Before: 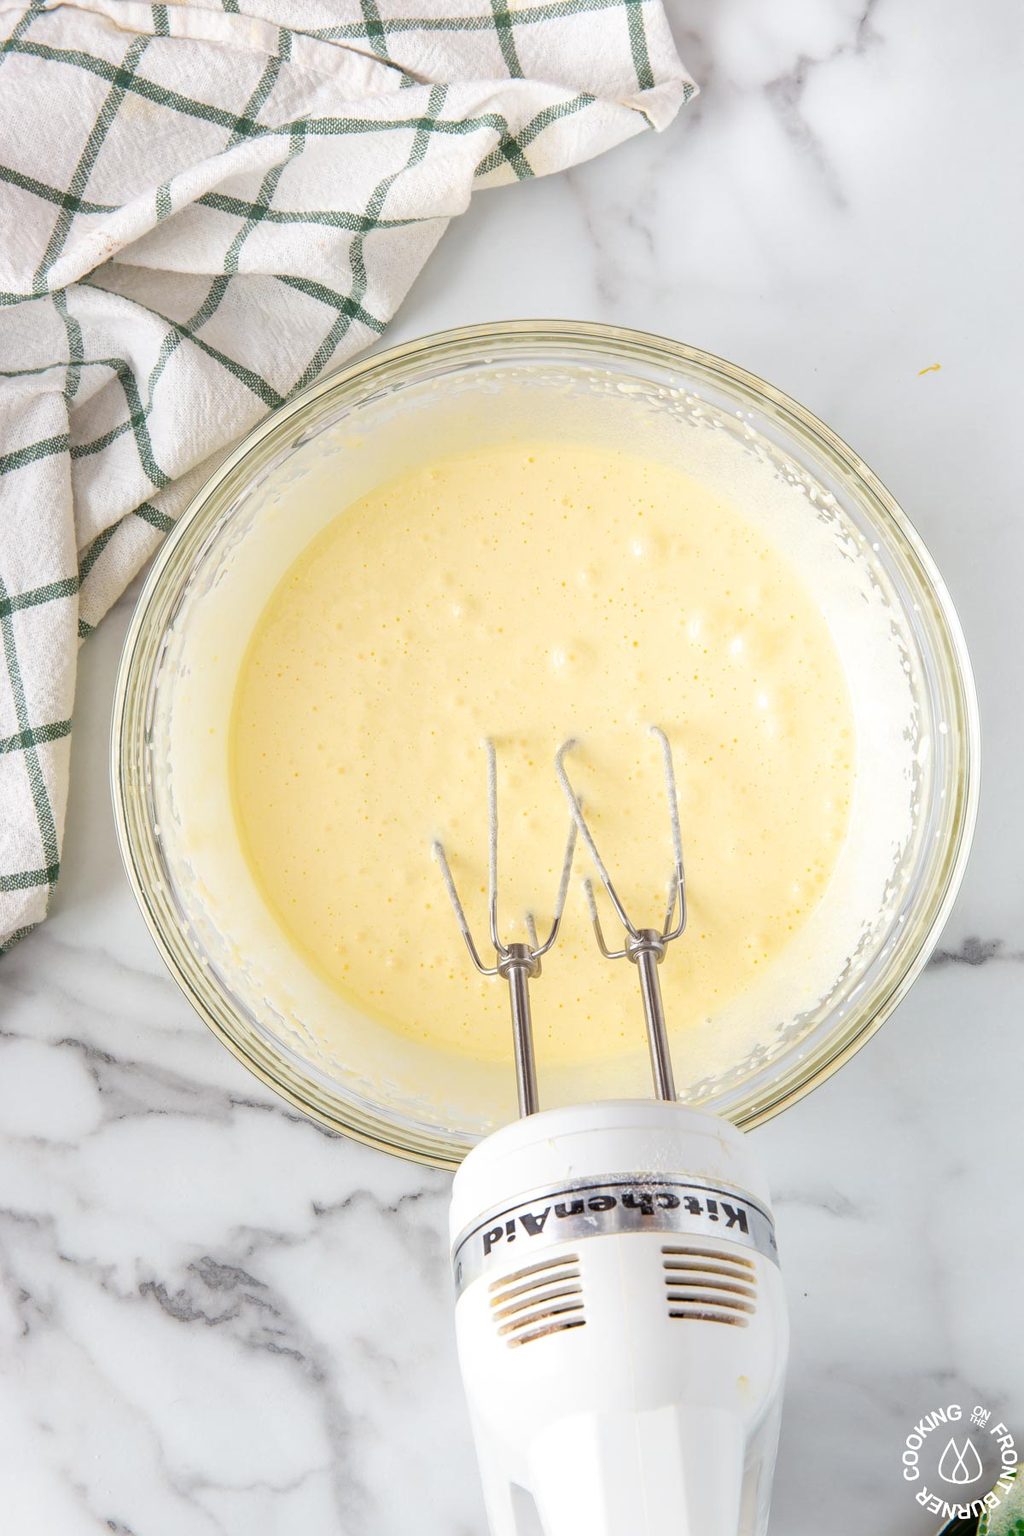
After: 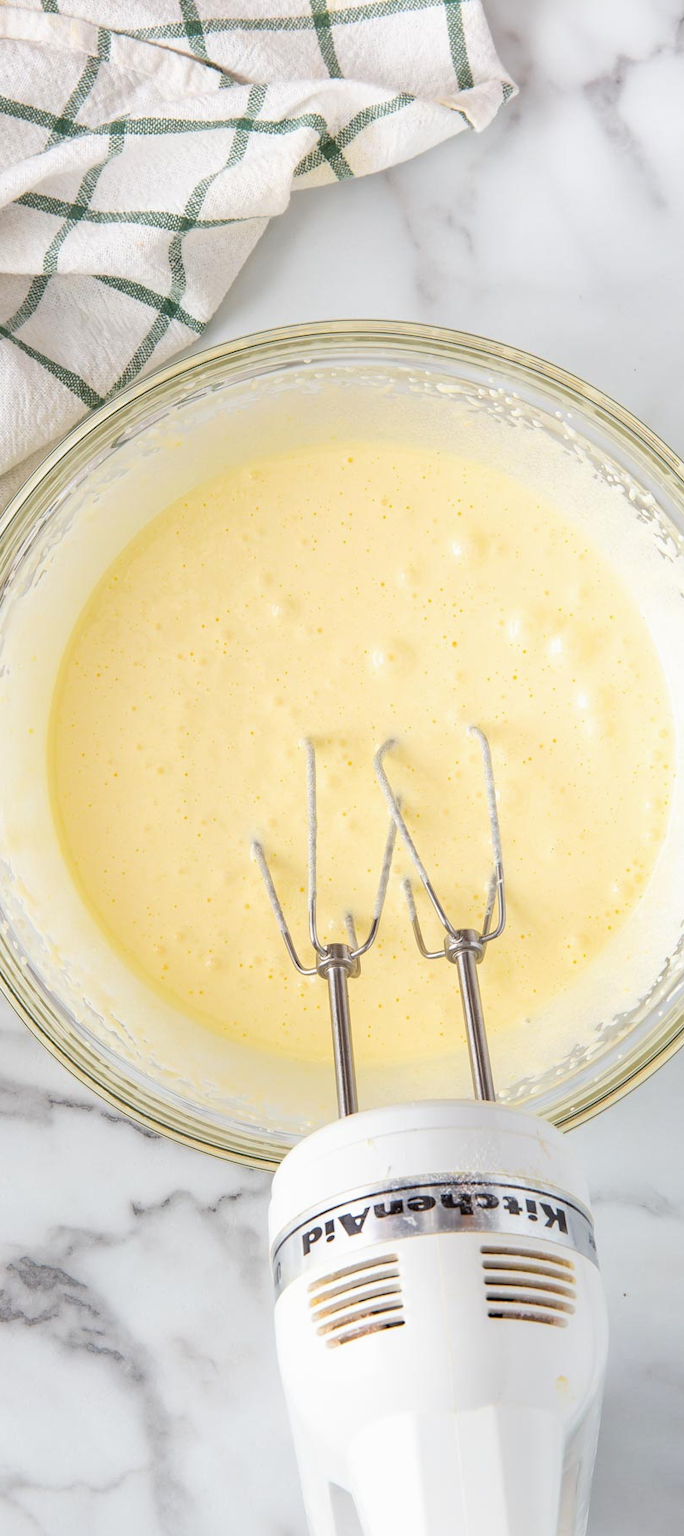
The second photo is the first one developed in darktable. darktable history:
contrast brightness saturation: contrast -0.02, brightness -0.01, saturation 0.03
crop and rotate: left 17.732%, right 15.423%
